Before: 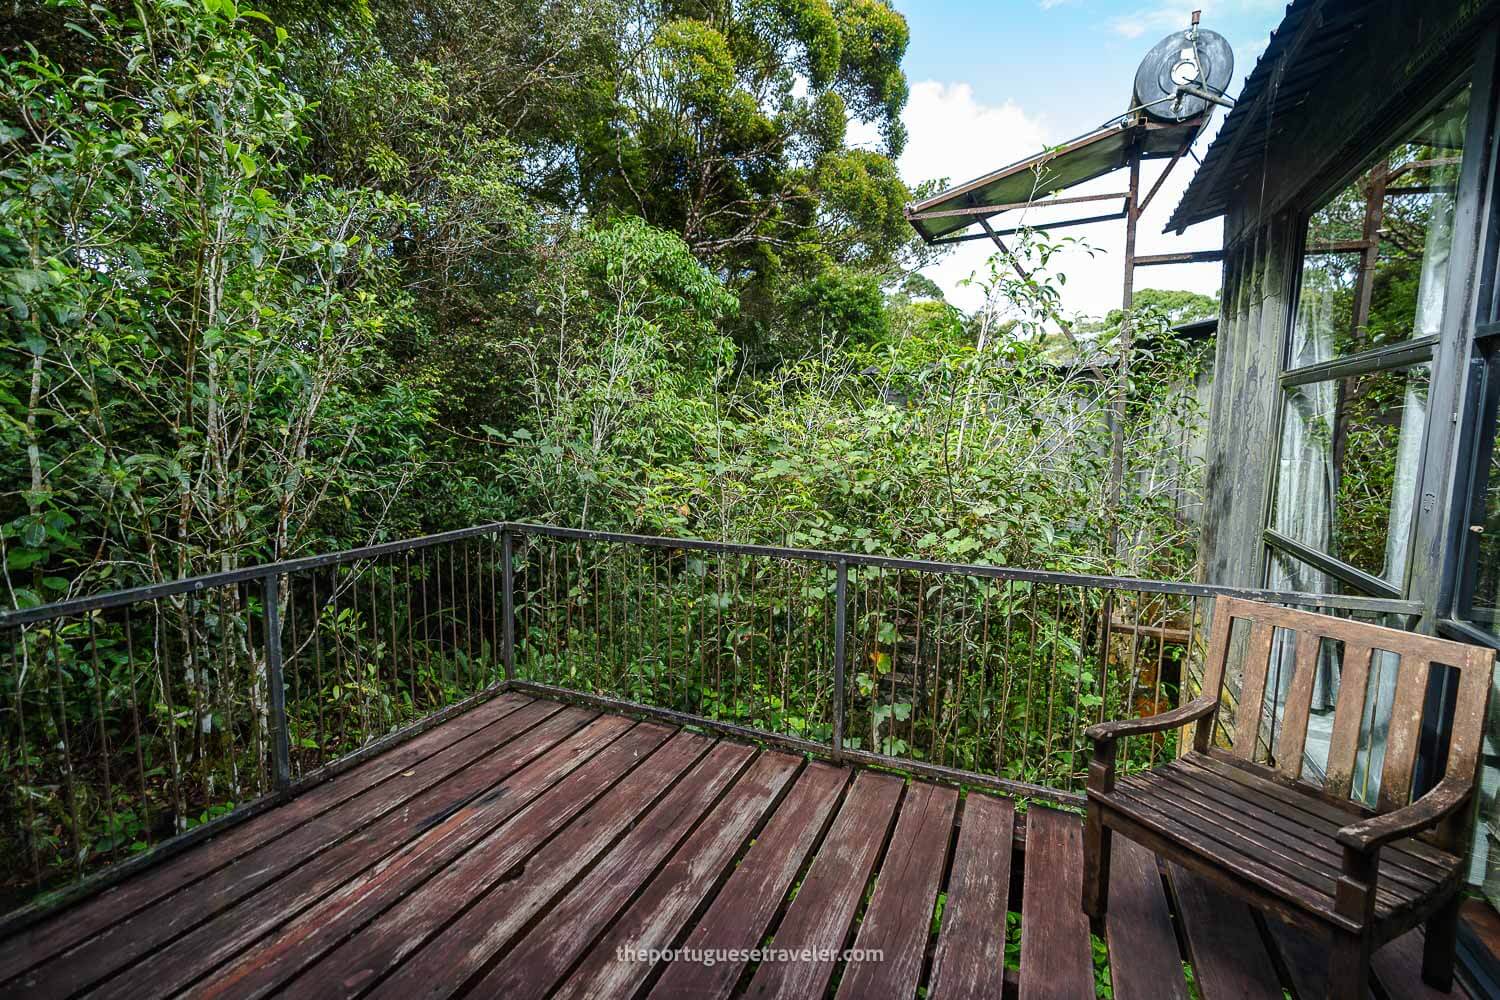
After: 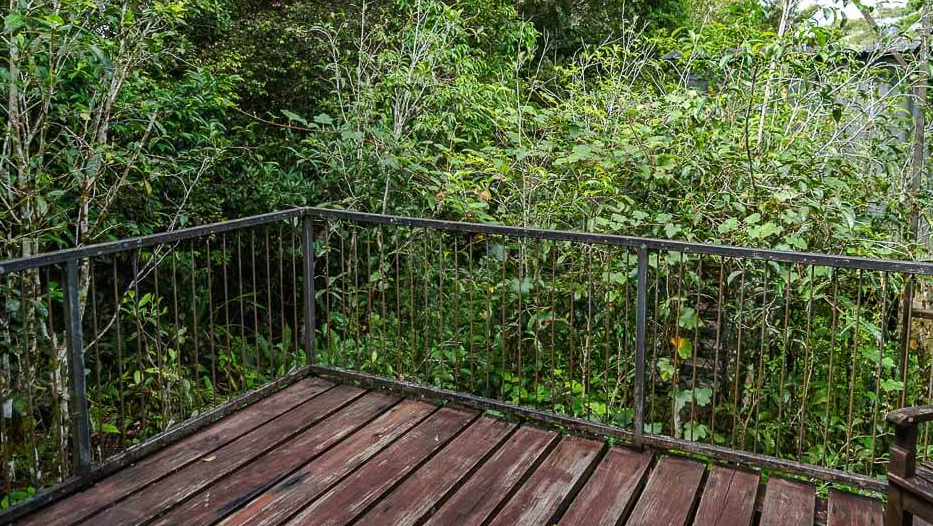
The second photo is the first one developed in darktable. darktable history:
crop: left 13.313%, top 31.574%, right 24.436%, bottom 15.782%
